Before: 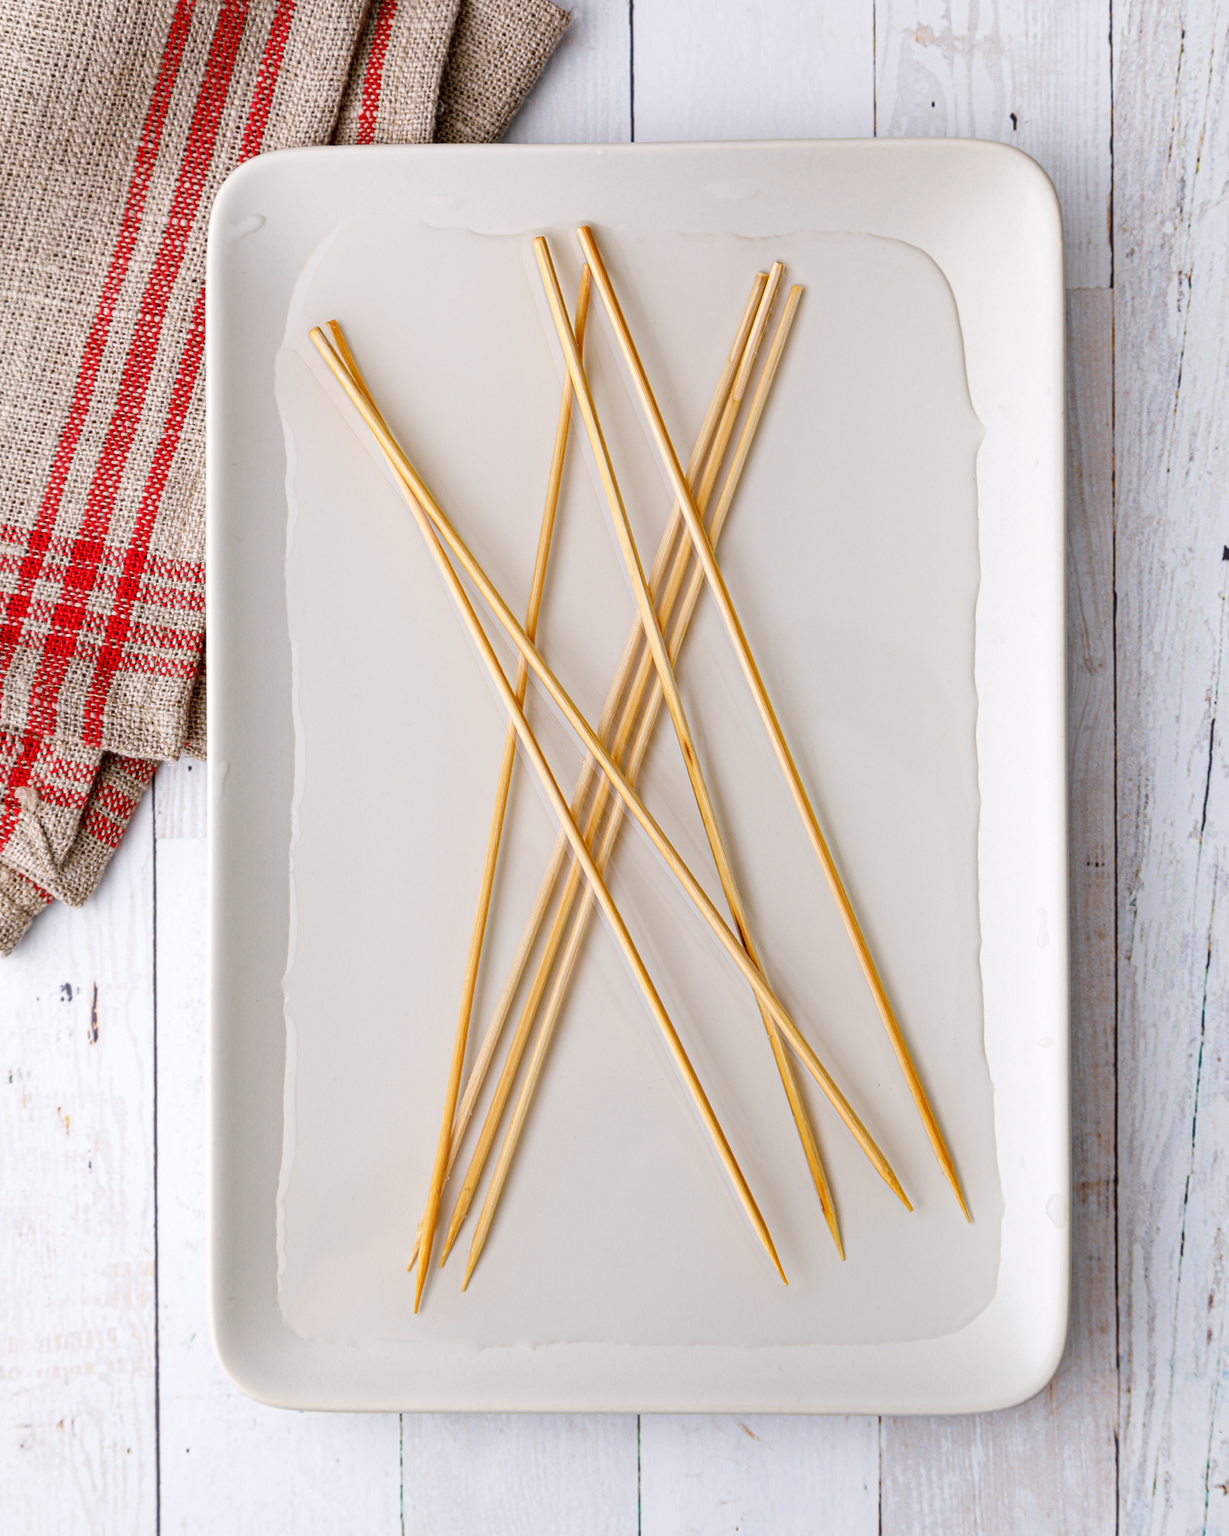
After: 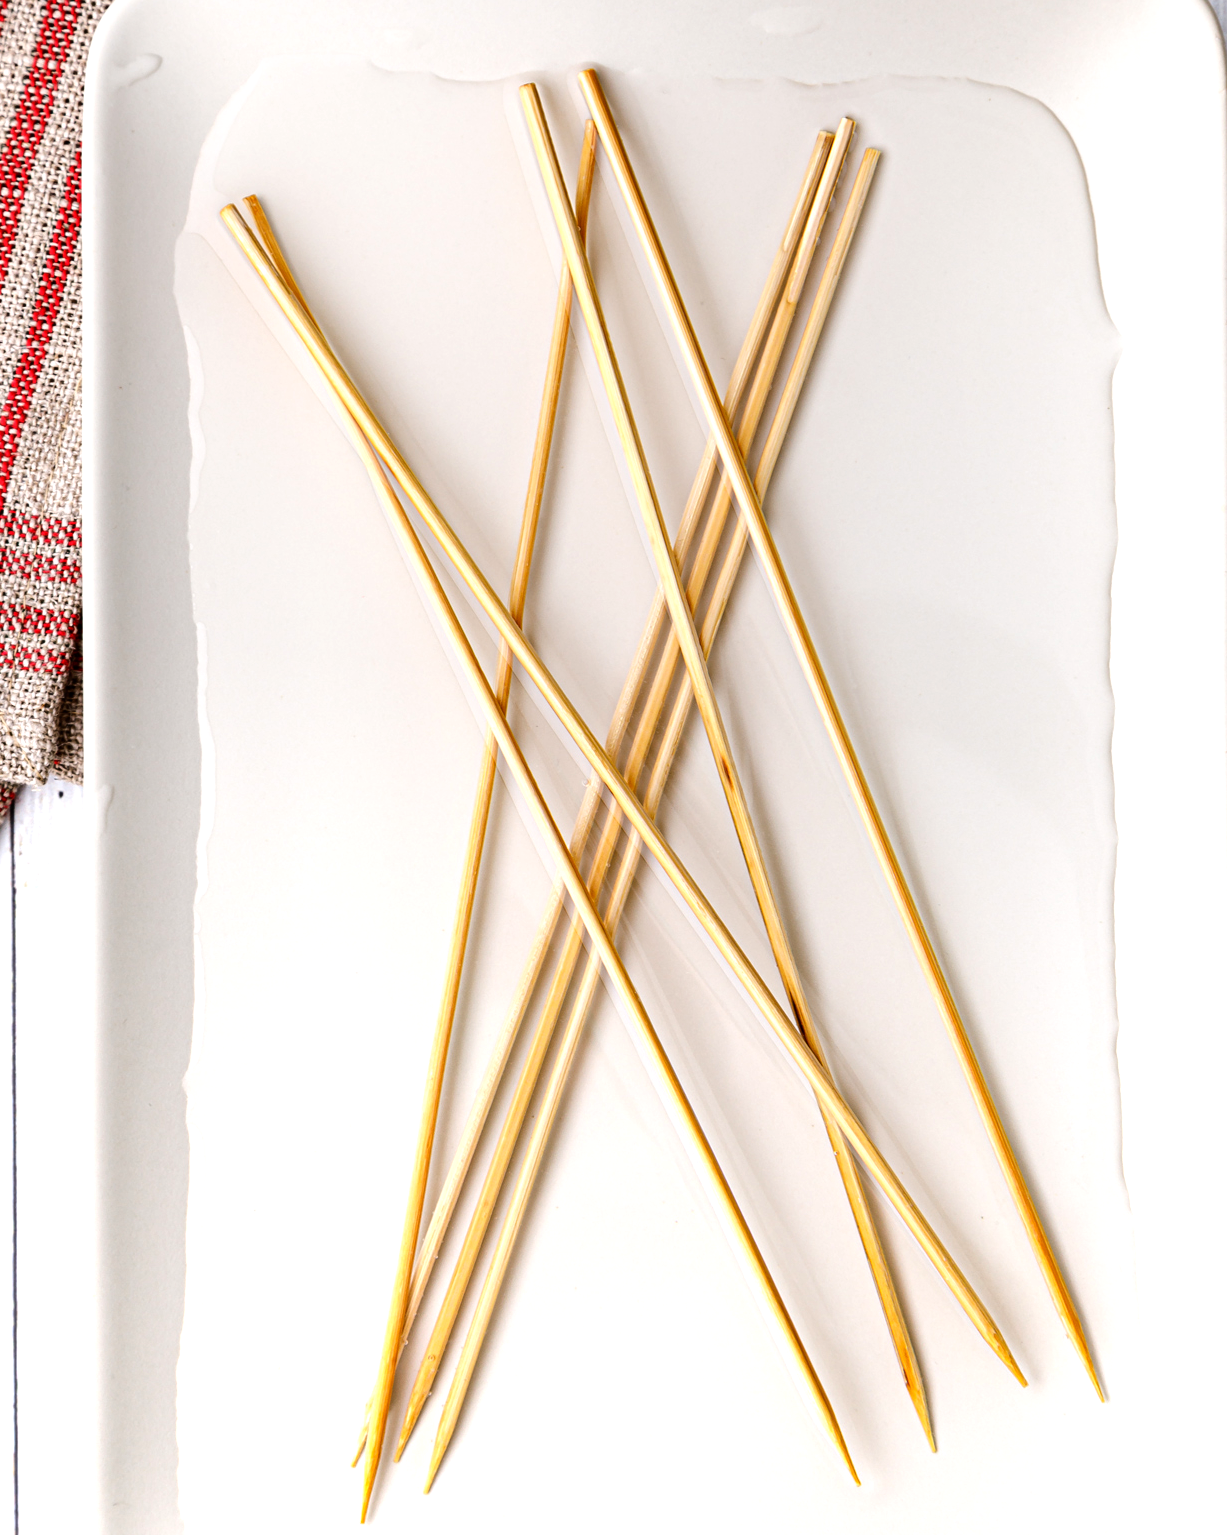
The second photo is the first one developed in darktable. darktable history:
tone equalizer: -8 EV -1.08 EV, -7 EV -1.01 EV, -6 EV -0.867 EV, -5 EV -0.578 EV, -3 EV 0.578 EV, -2 EV 0.867 EV, -1 EV 1.01 EV, +0 EV 1.08 EV, edges refinement/feathering 500, mask exposure compensation -1.57 EV, preserve details no
crop and rotate: left 11.831%, top 11.346%, right 13.429%, bottom 13.899%
graduated density: rotation 5.63°, offset 76.9
